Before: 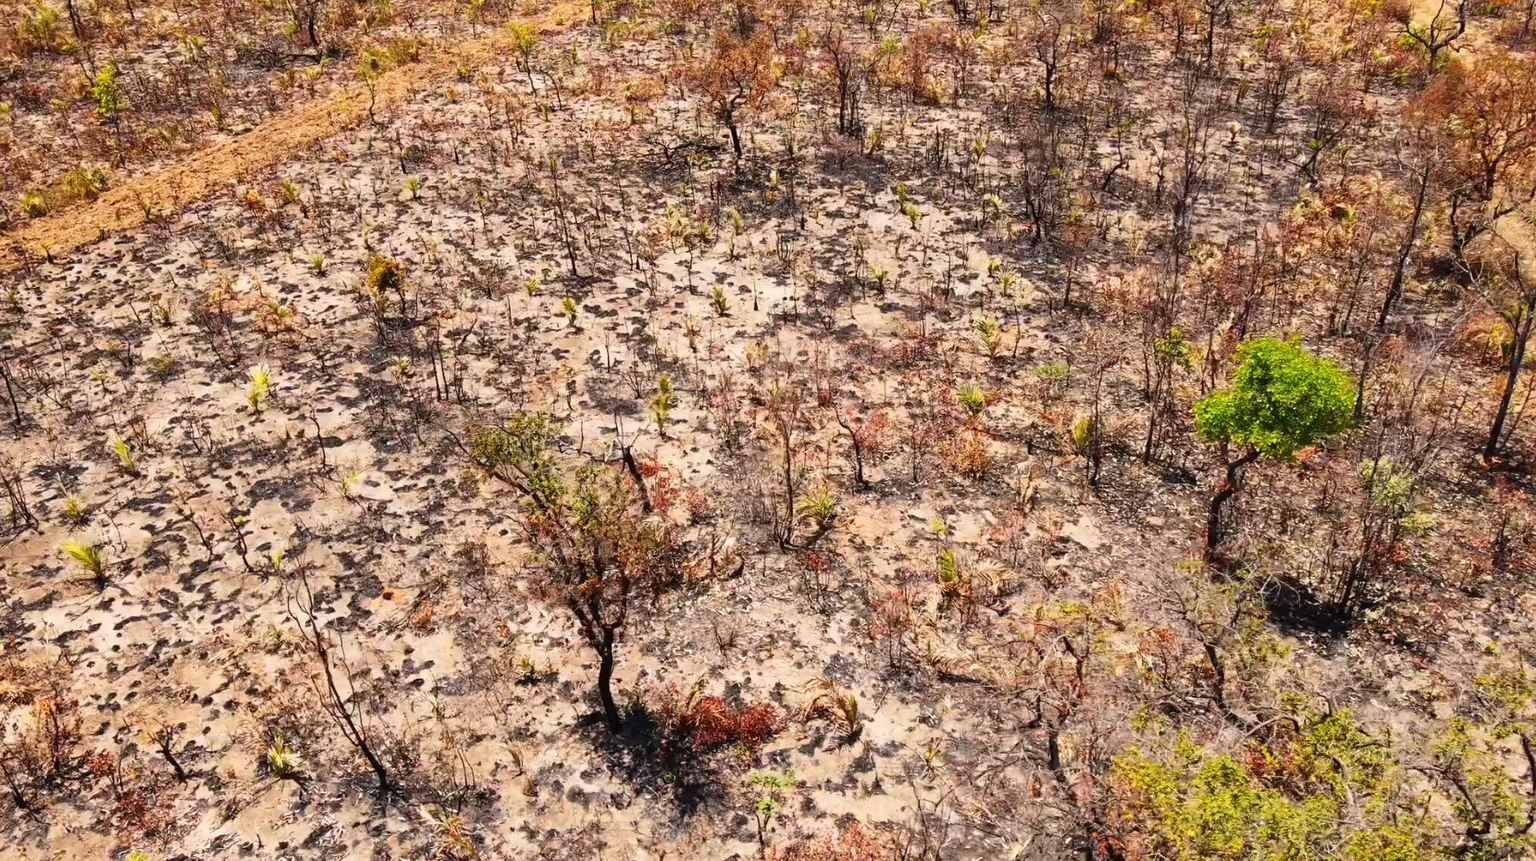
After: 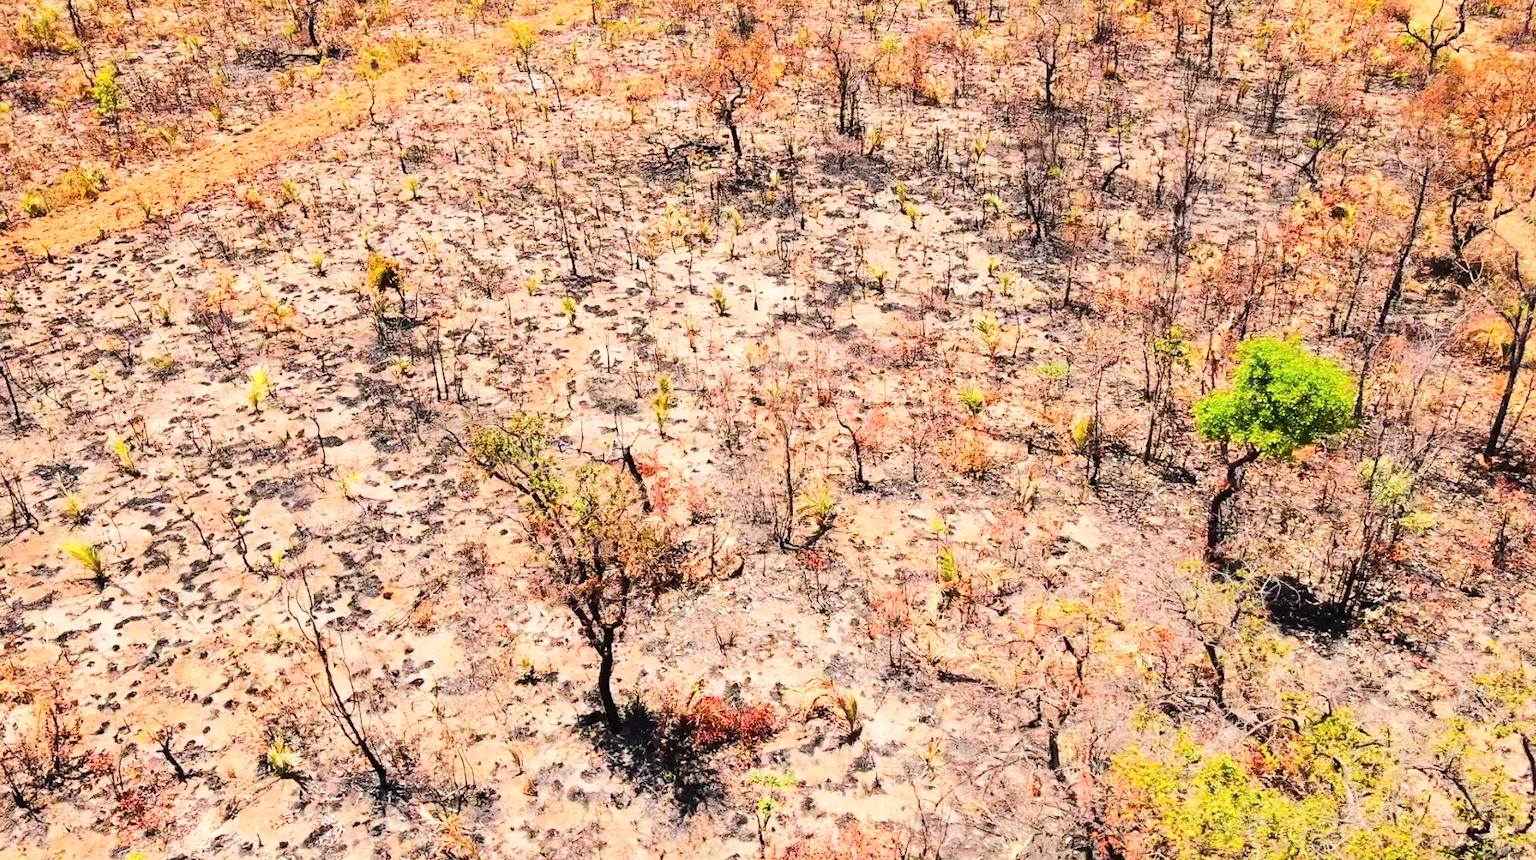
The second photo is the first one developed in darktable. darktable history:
tone equalizer: -7 EV 0.145 EV, -6 EV 0.577 EV, -5 EV 1.12 EV, -4 EV 1.37 EV, -3 EV 1.13 EV, -2 EV 0.6 EV, -1 EV 0.159 EV, edges refinement/feathering 500, mask exposure compensation -1.57 EV, preserve details no
